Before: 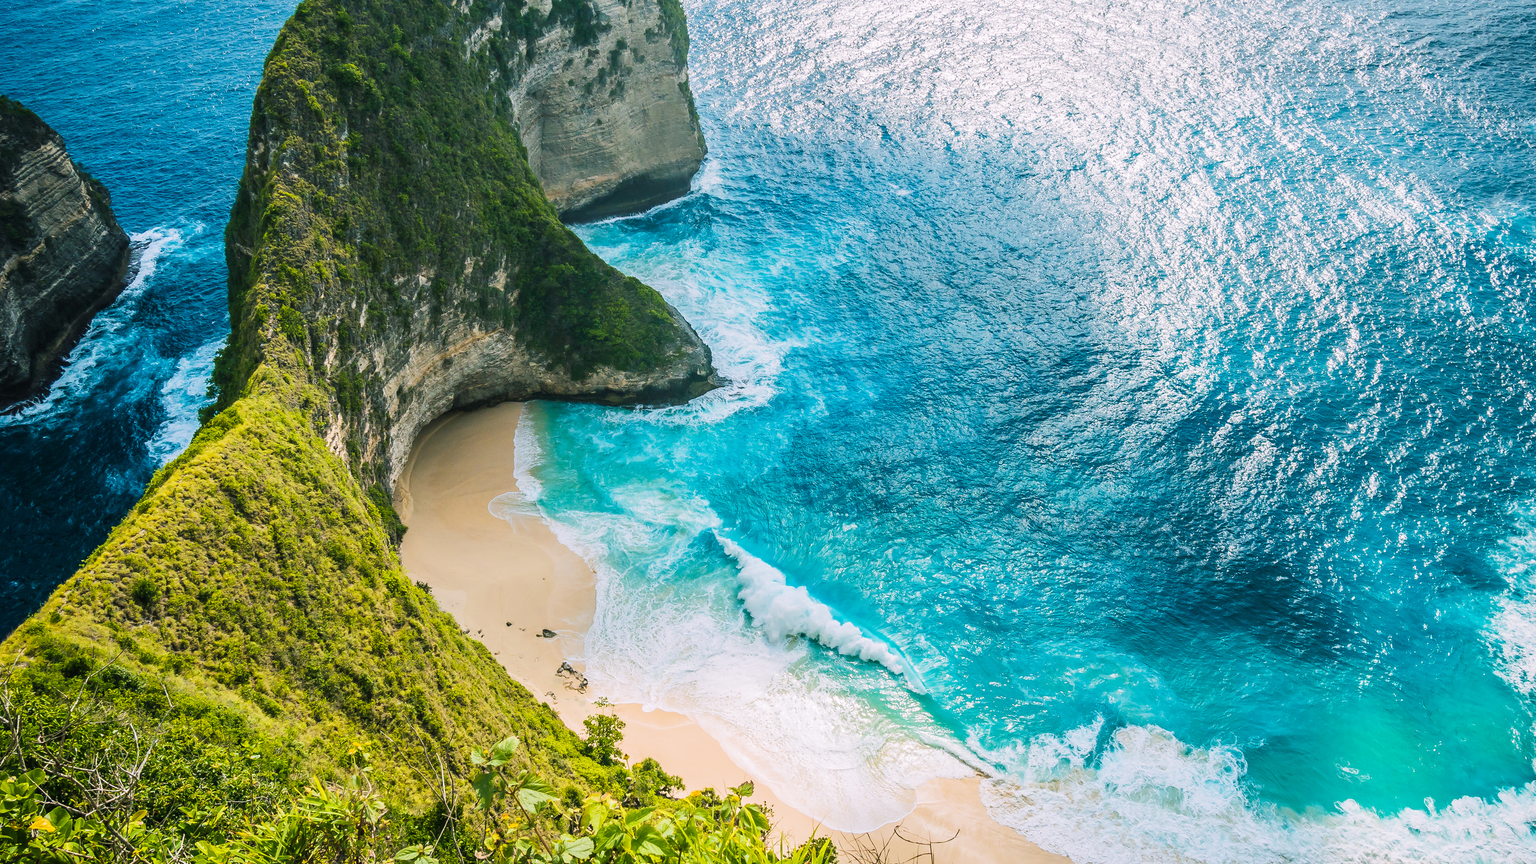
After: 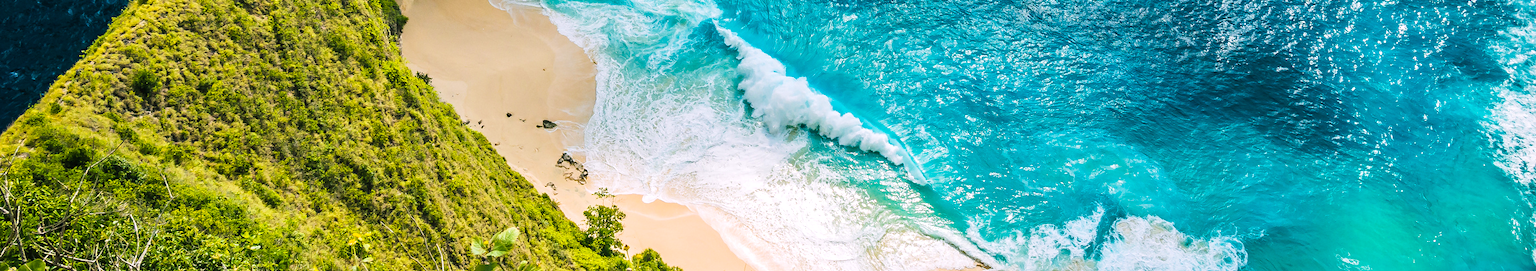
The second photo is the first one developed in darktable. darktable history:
exposure: exposure 0.201 EV, compensate highlight preservation false
haze removal: compatibility mode true, adaptive false
crop and rotate: top 59.07%, bottom 9.463%
shadows and highlights: shadows 29.75, highlights -30.25, low approximation 0.01, soften with gaussian
